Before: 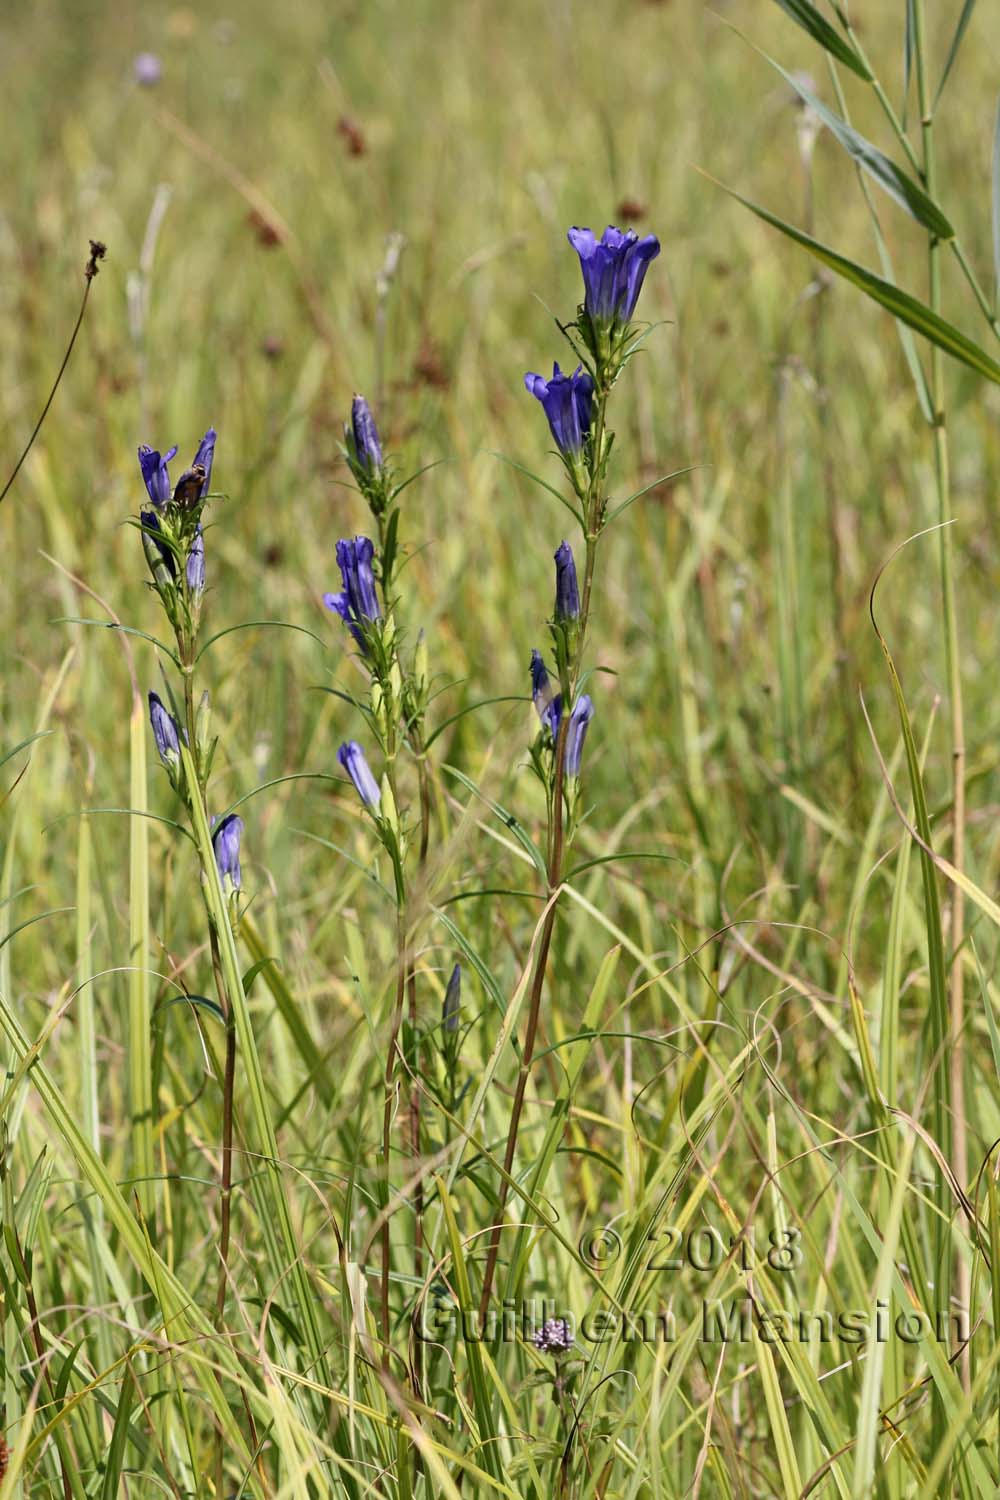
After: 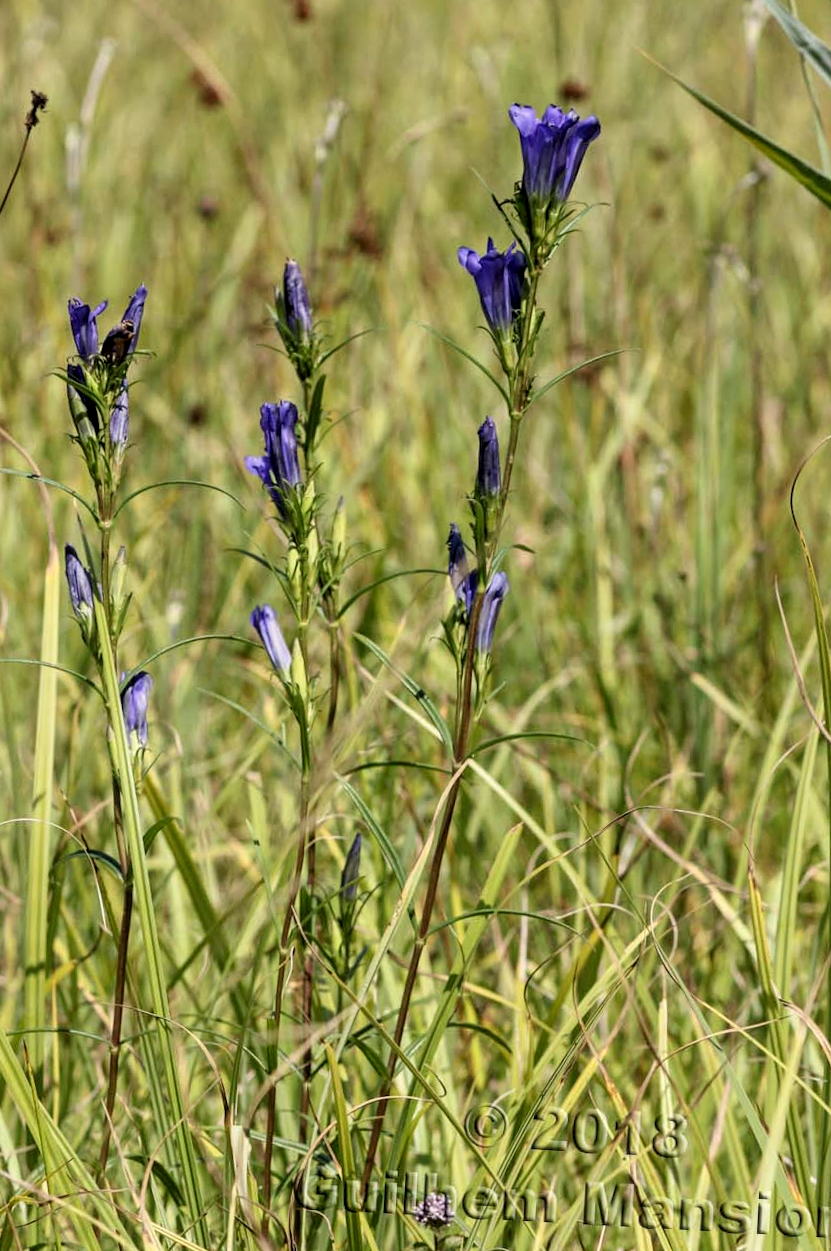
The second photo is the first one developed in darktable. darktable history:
color correction: highlights b* 2.91
filmic rgb: black relative exposure -12.7 EV, white relative exposure 2.81 EV, threshold 6 EV, target black luminance 0%, hardness 8.54, latitude 69.84%, contrast 1.135, shadows ↔ highlights balance -1.08%, enable highlight reconstruction true
crop and rotate: angle -3.16°, left 5.391%, top 5.189%, right 4.674%, bottom 4.625%
local contrast: on, module defaults
